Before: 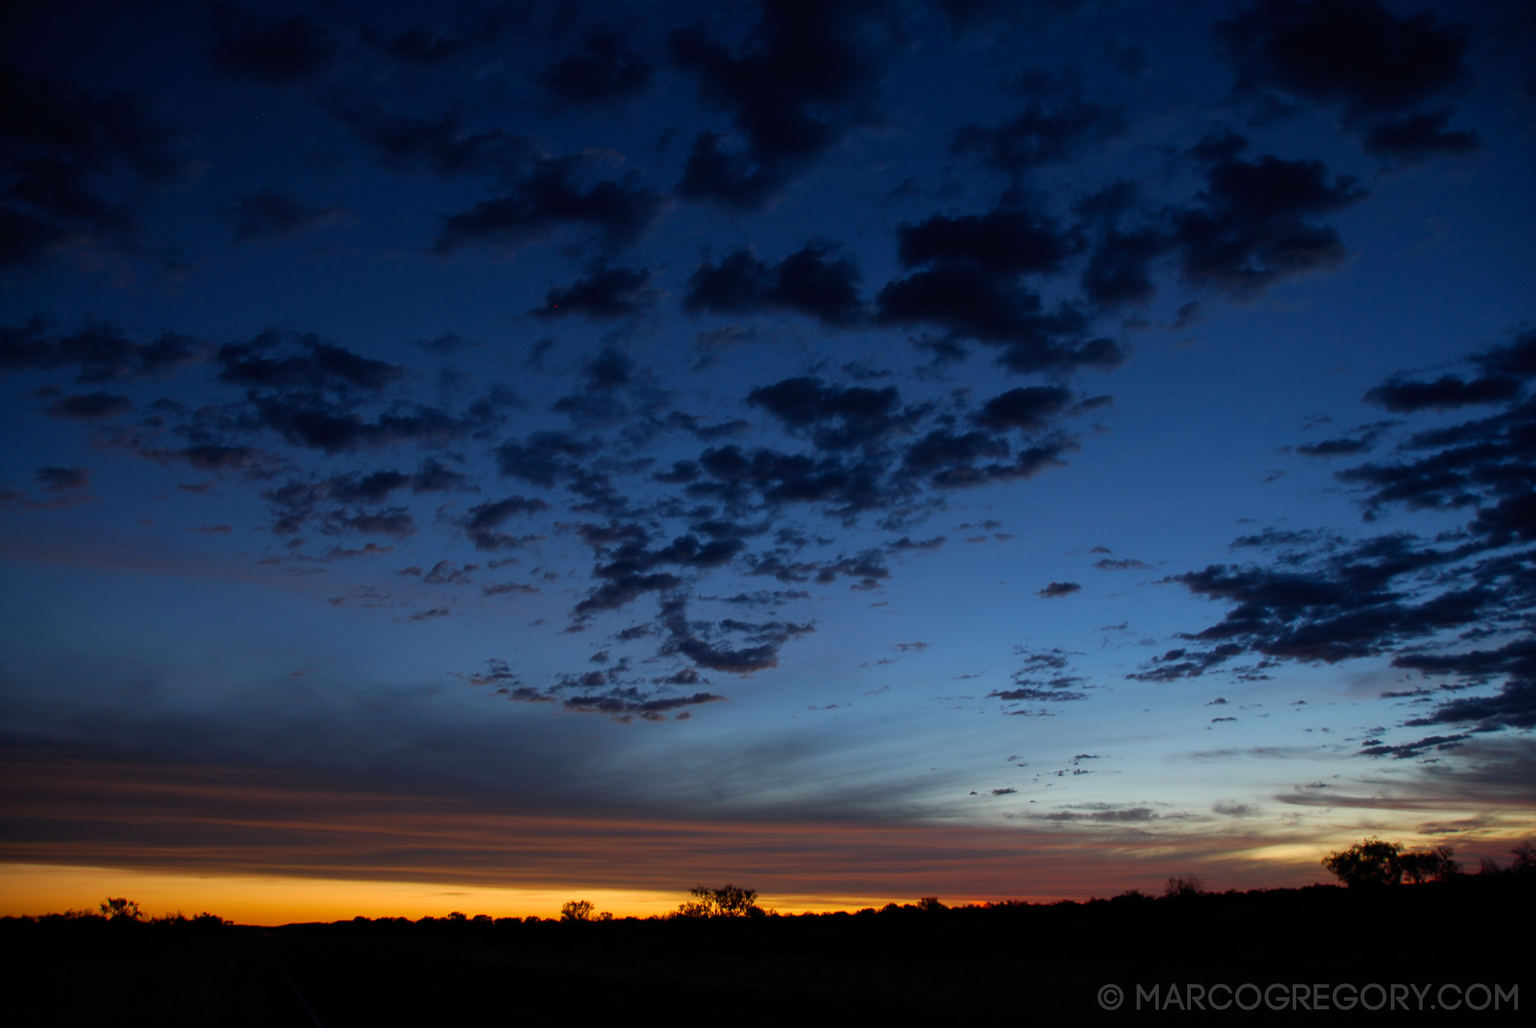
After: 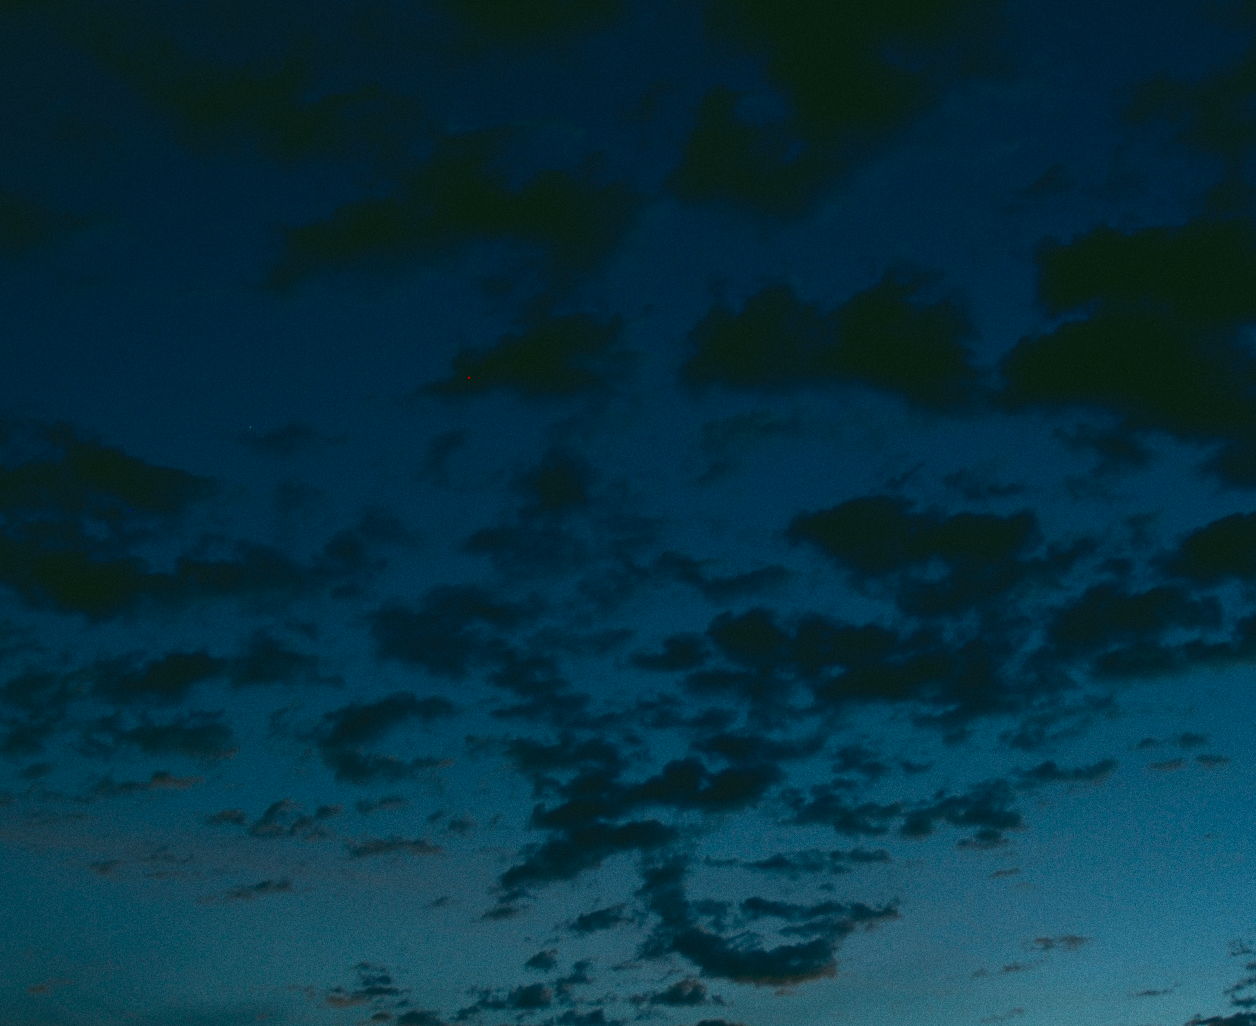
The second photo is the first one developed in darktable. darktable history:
crop: left 17.835%, top 7.675%, right 32.881%, bottom 32.213%
rgb curve: curves: ch0 [(0.123, 0.061) (0.995, 0.887)]; ch1 [(0.06, 0.116) (1, 0.906)]; ch2 [(0, 0) (0.824, 0.69) (1, 1)], mode RGB, independent channels, compensate middle gray true
color correction: saturation 0.99
tone curve: curves: ch0 [(0, 0.023) (0.217, 0.19) (0.754, 0.801) (1, 0.977)]; ch1 [(0, 0) (0.392, 0.398) (0.5, 0.5) (0.521, 0.528) (0.56, 0.577) (1, 1)]; ch2 [(0, 0) (0.5, 0.5) (0.579, 0.561) (0.65, 0.657) (1, 1)], color space Lab, independent channels, preserve colors none
color balance rgb: perceptual saturation grading › global saturation 25%, global vibrance 20%
grain: on, module defaults
